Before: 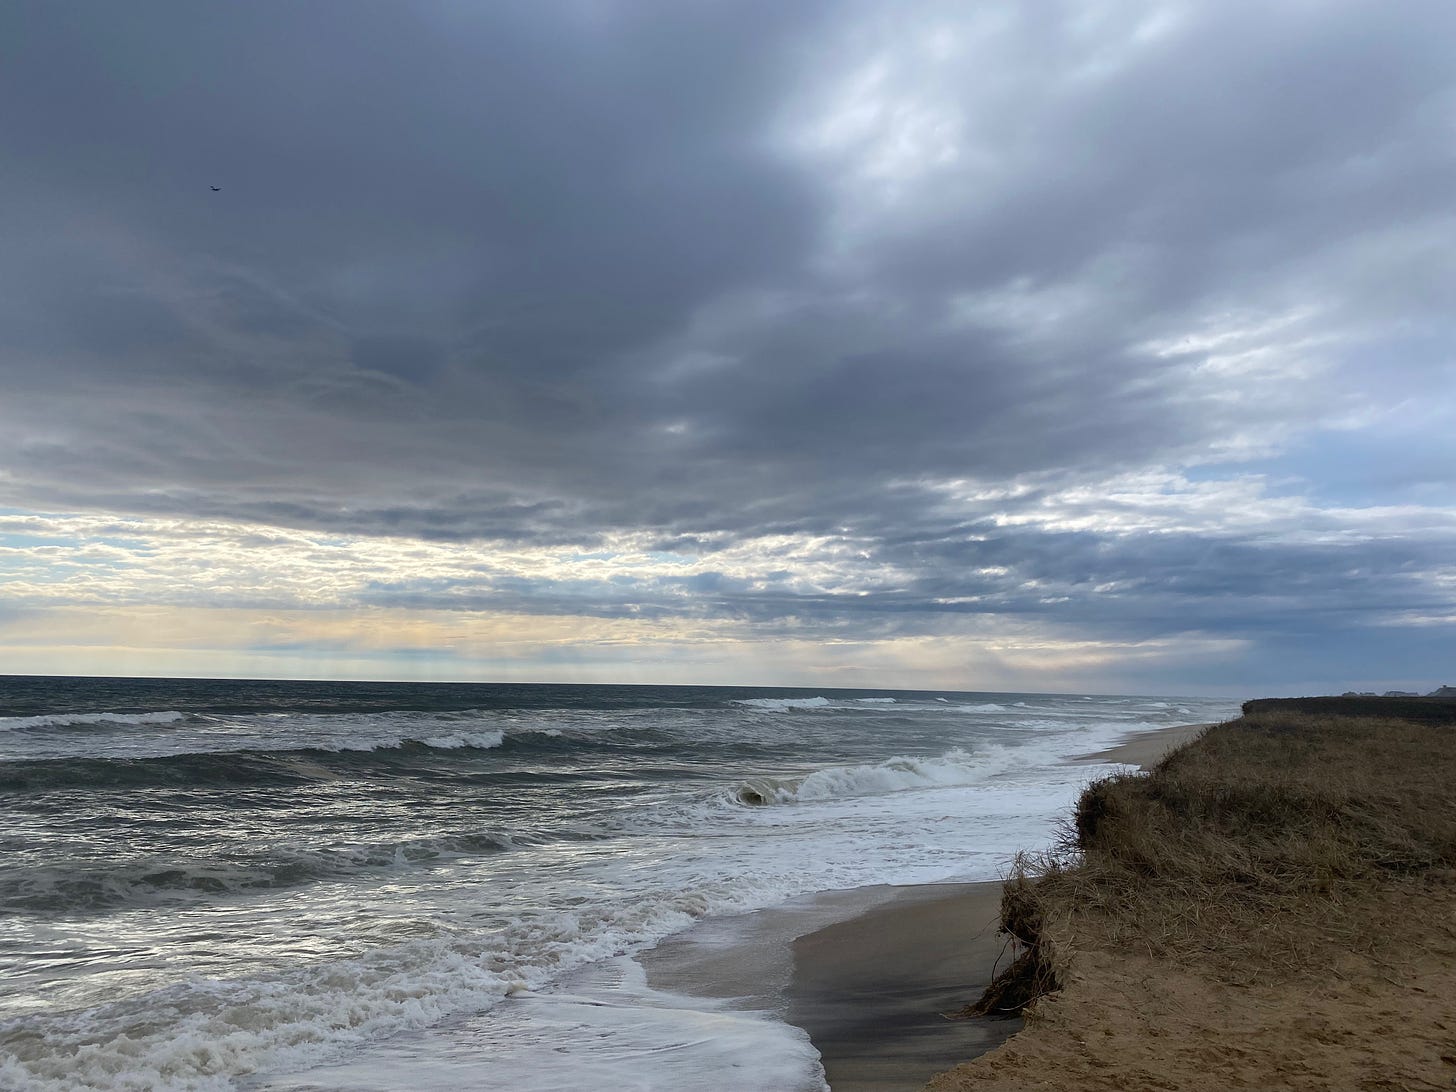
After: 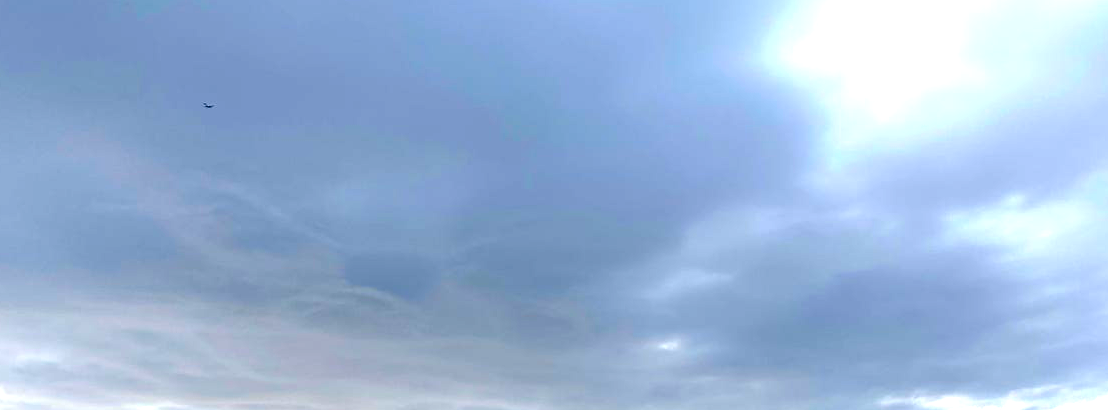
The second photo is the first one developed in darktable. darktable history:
exposure: black level correction 0, exposure 1.2 EV, compensate highlight preservation false
crop: left 0.538%, top 7.629%, right 23.343%, bottom 54.74%
tone equalizer: on, module defaults
color balance rgb: shadows lift › chroma 2.05%, shadows lift › hue 221.05°, perceptual saturation grading › global saturation 30.854%, global vibrance 20%
